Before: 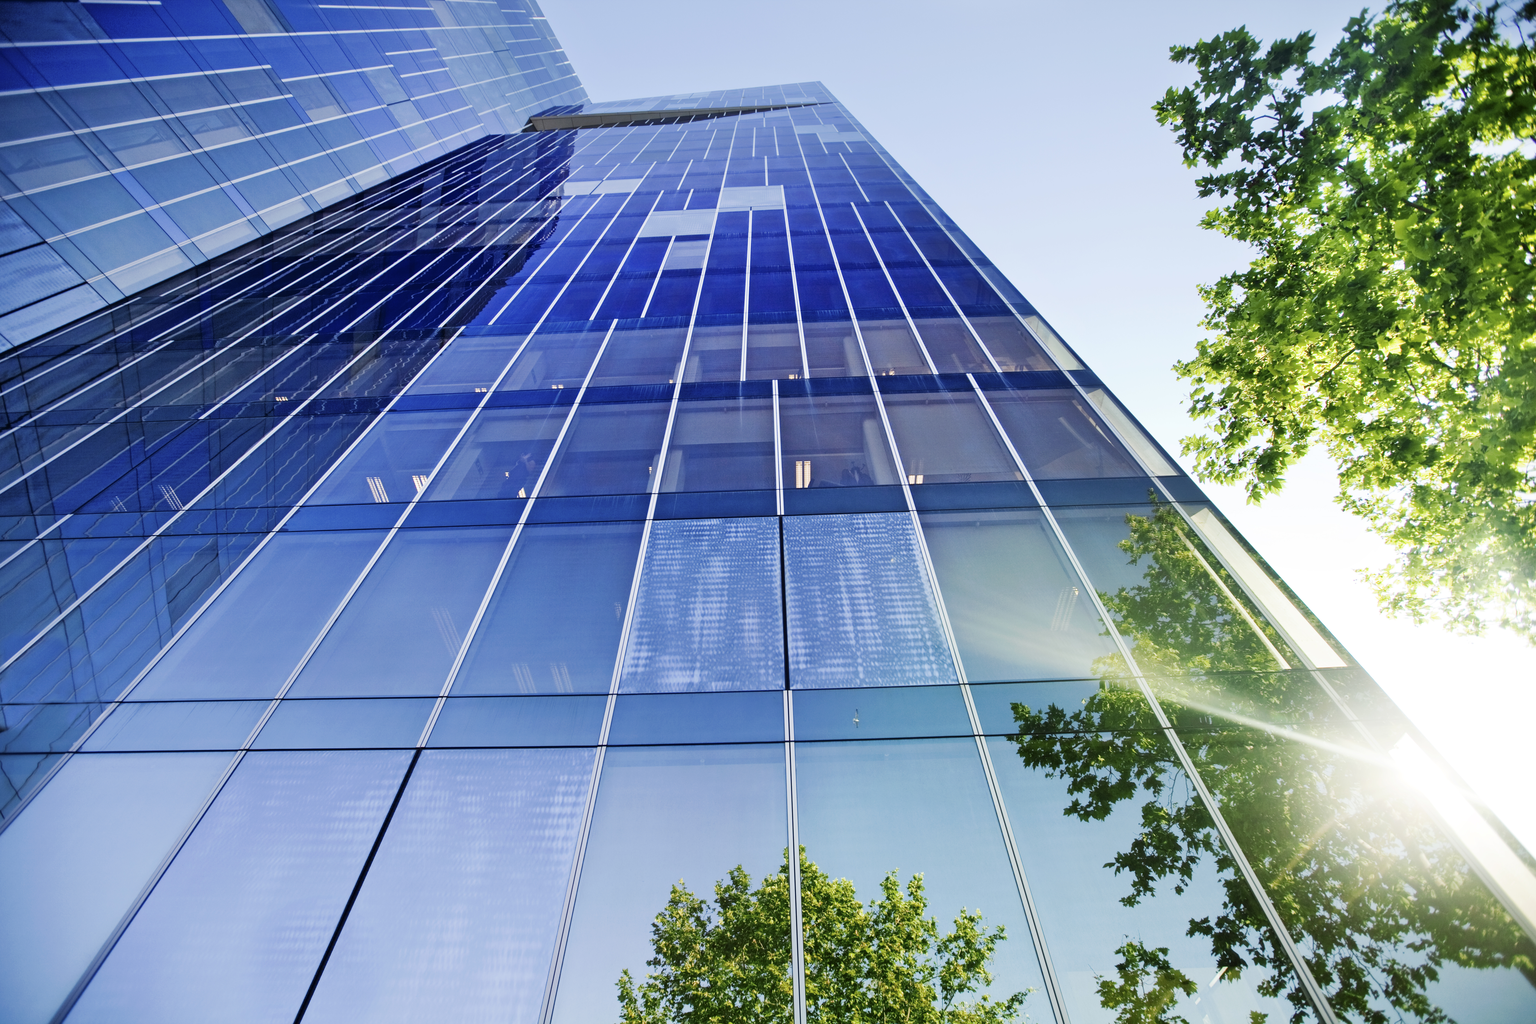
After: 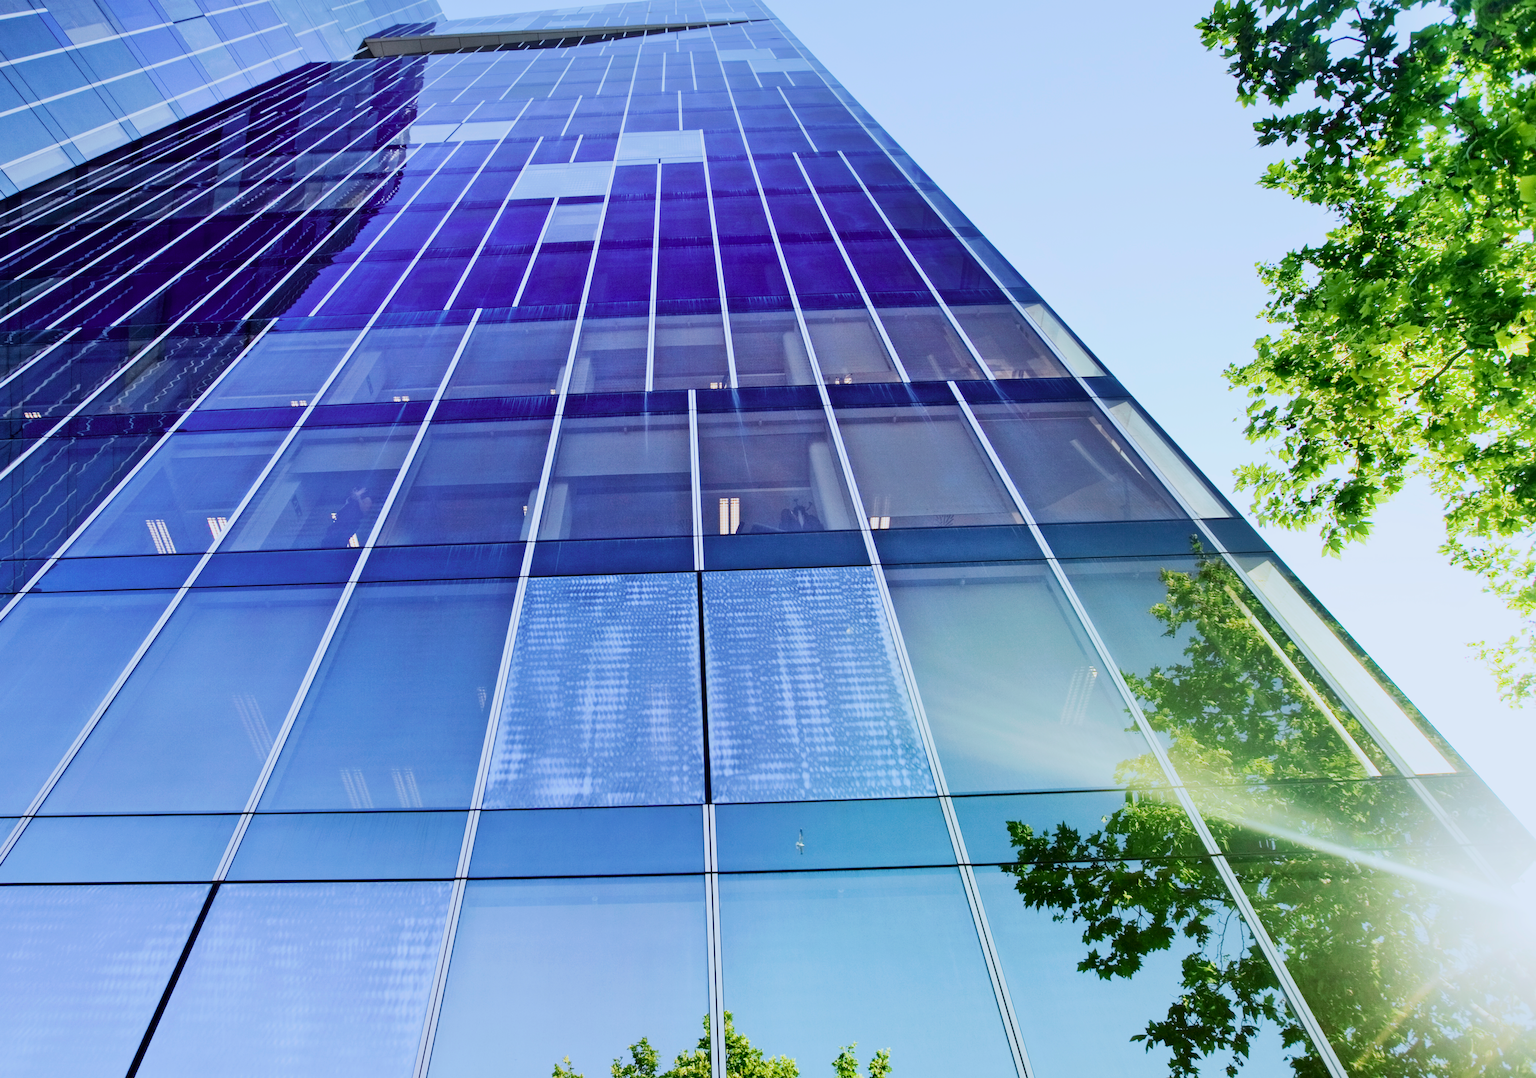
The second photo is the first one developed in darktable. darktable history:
tone curve: curves: ch0 [(0, 0) (0.091, 0.066) (0.184, 0.16) (0.491, 0.519) (0.748, 0.765) (1, 0.919)]; ch1 [(0, 0) (0.179, 0.173) (0.322, 0.32) (0.424, 0.424) (0.502, 0.504) (0.56, 0.575) (0.631, 0.675) (0.777, 0.806) (1, 1)]; ch2 [(0, 0) (0.434, 0.447) (0.497, 0.498) (0.539, 0.566) (0.676, 0.691) (1, 1)], color space Lab, independent channels, preserve colors none
tone equalizer: -8 EV -0.55 EV
crop: left 16.768%, top 8.653%, right 8.362%, bottom 12.485%
white balance: red 0.954, blue 1.079
